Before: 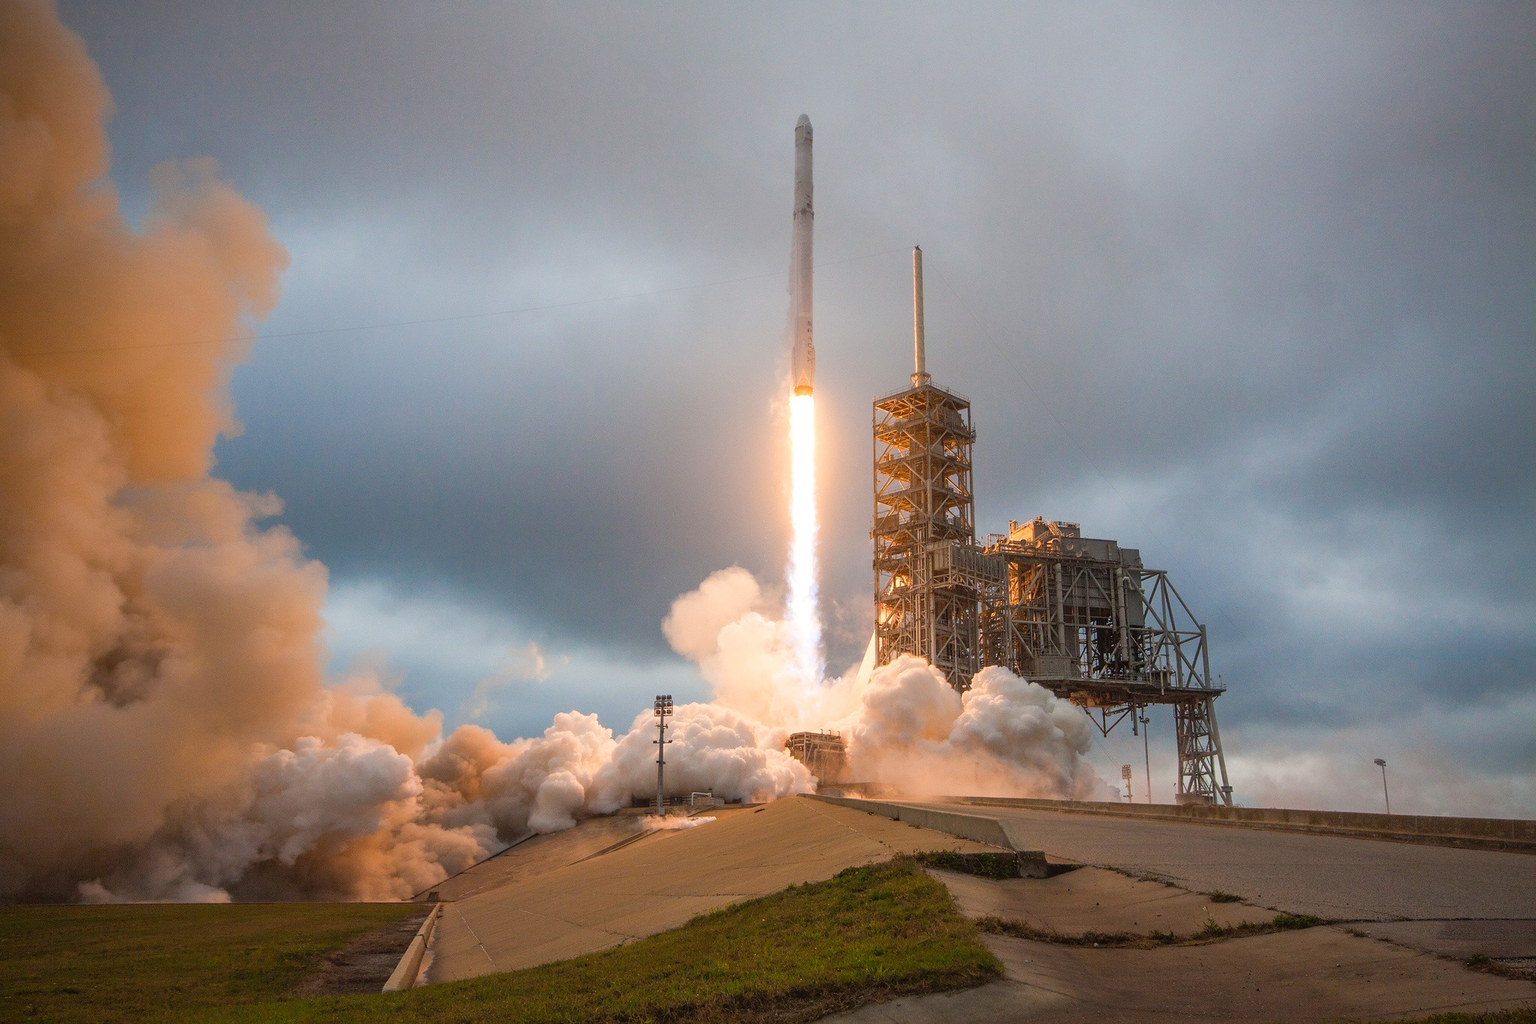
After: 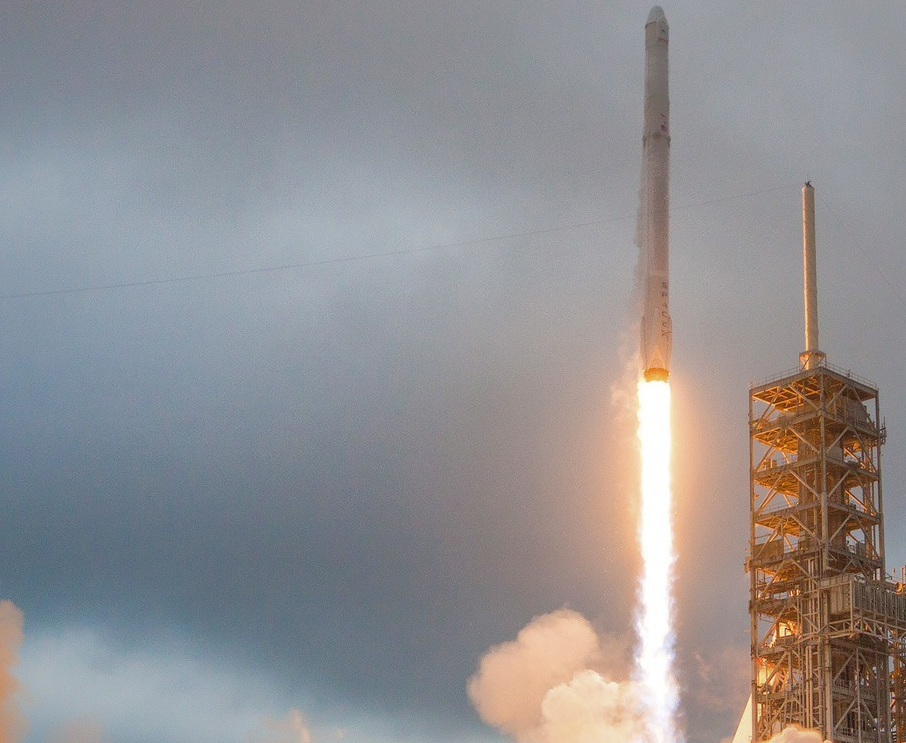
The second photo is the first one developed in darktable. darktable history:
crop: left 20.269%, top 10.746%, right 35.453%, bottom 34.805%
shadows and highlights: shadows 39.38, highlights -59.77
